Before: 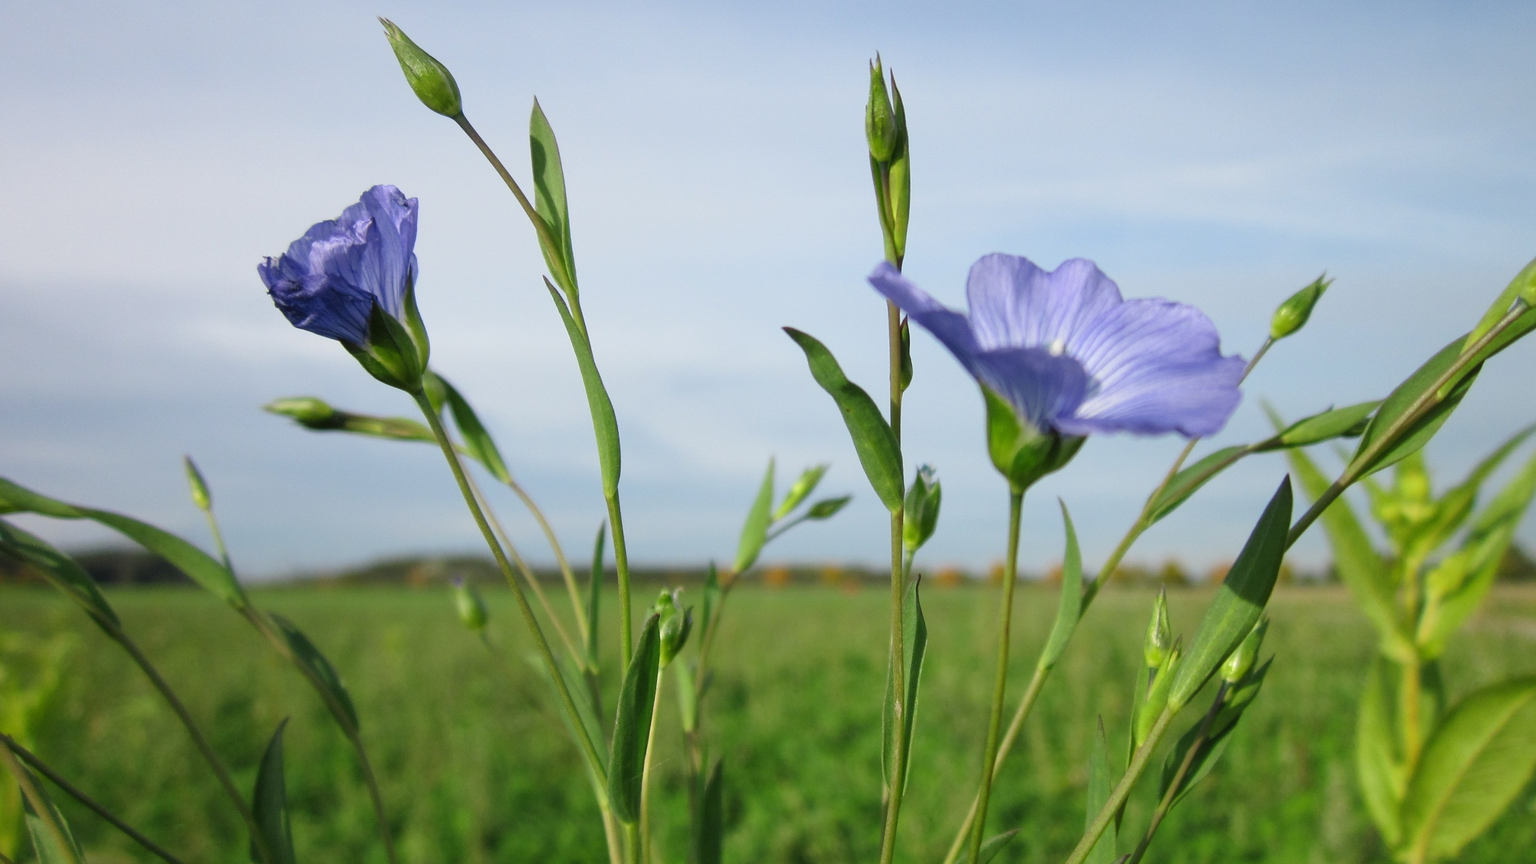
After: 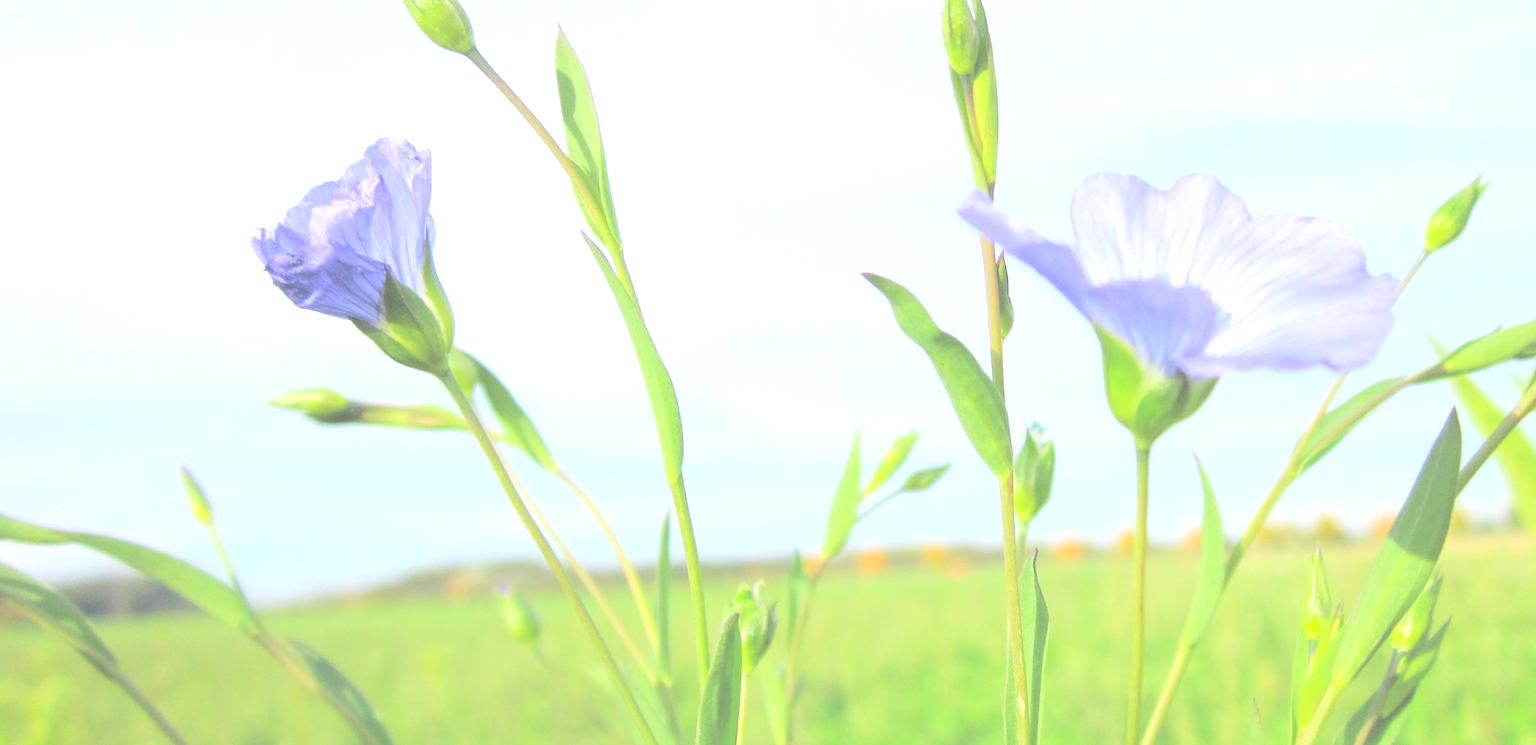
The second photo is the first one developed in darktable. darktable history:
contrast brightness saturation: brightness 1
crop: top 7.49%, right 9.717%, bottom 11.943%
exposure: black level correction 0, exposure 1.173 EV, compensate exposure bias true, compensate highlight preservation false
rotate and perspective: rotation -3.52°, crop left 0.036, crop right 0.964, crop top 0.081, crop bottom 0.919
